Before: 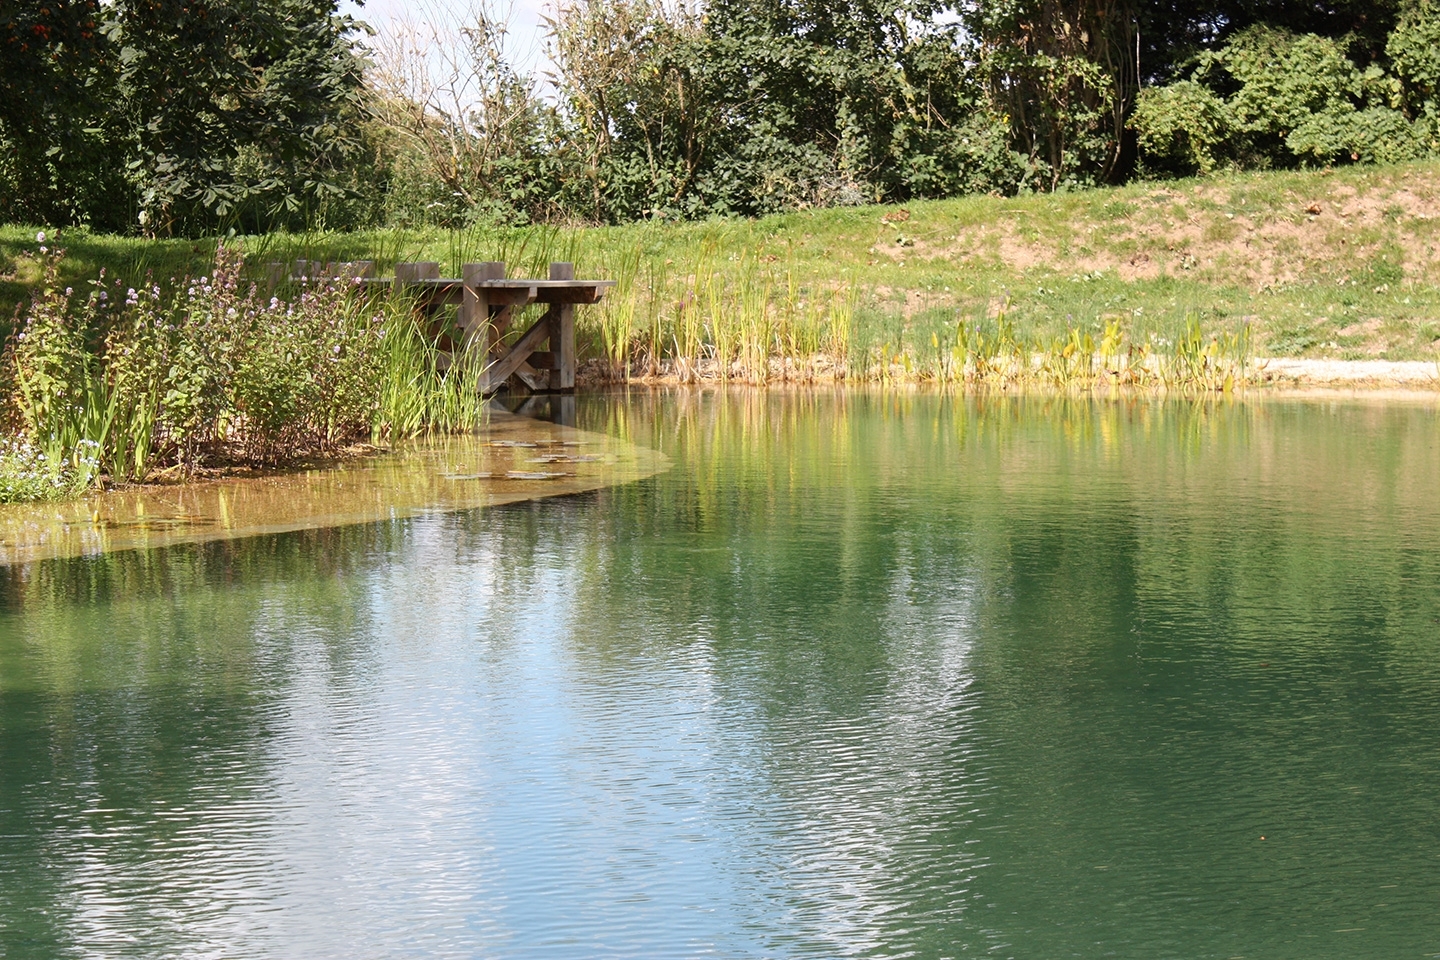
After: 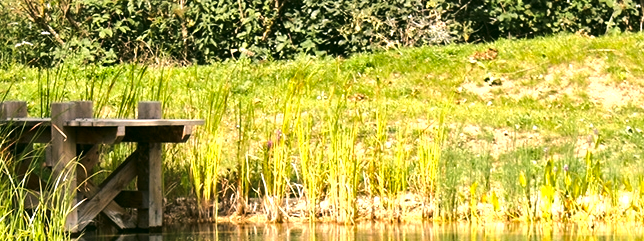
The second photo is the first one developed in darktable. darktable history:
color balance rgb: global offset › luminance 0.71%, perceptual saturation grading › global saturation -11.5%, perceptual brilliance grading › highlights 17.77%, perceptual brilliance grading › mid-tones 31.71%, perceptual brilliance grading › shadows -31.01%, global vibrance 50%
color correction: highlights a* 4.02, highlights b* 4.98, shadows a* -7.55, shadows b* 4.98
crop: left 28.64%, top 16.832%, right 26.637%, bottom 58.055%
local contrast: mode bilateral grid, contrast 25, coarseness 47, detail 151%, midtone range 0.2
